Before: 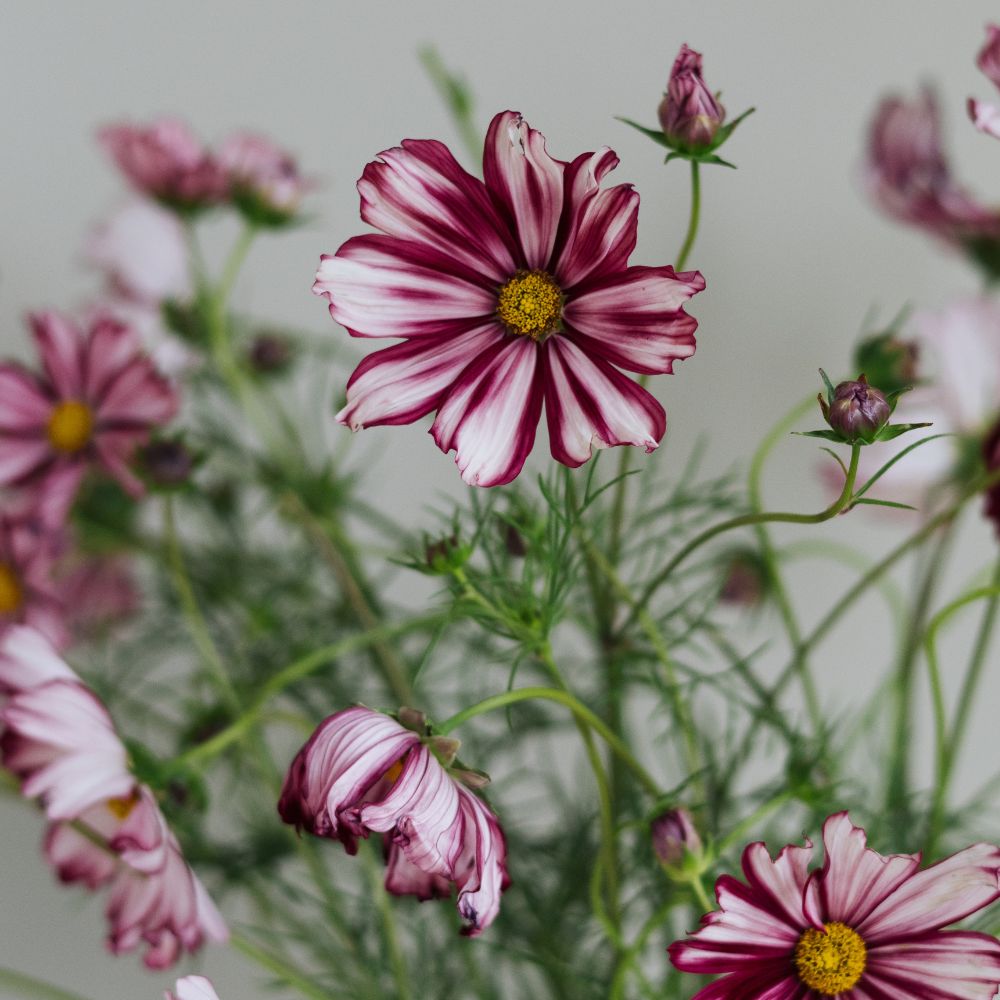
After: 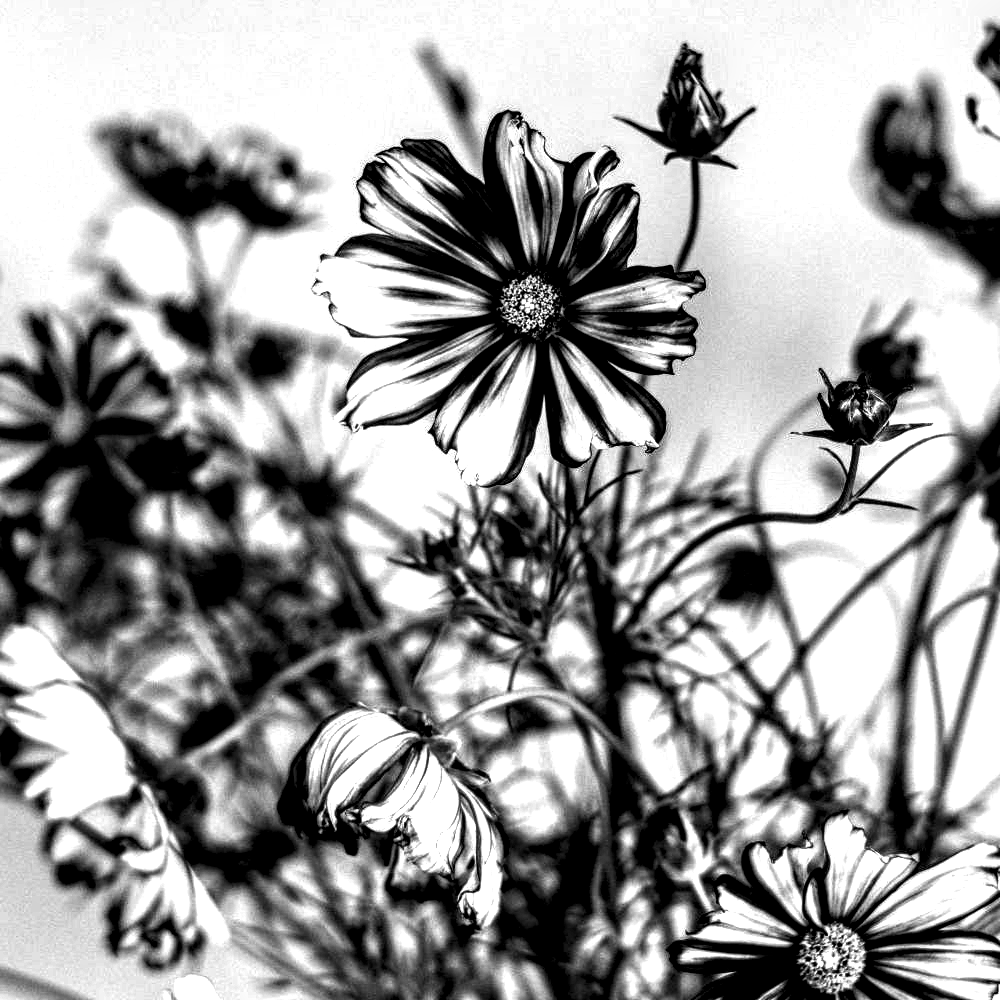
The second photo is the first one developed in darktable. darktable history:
color balance rgb: linear chroma grading › global chroma 25%, perceptual saturation grading › global saturation 45%, perceptual saturation grading › highlights -50%, perceptual saturation grading › shadows 30%, perceptual brilliance grading › global brilliance 18%, global vibrance 40%
white balance: red 1.05, blue 1.072
contrast brightness saturation: contrast -0.05, saturation -0.41
local contrast: highlights 115%, shadows 42%, detail 293%
tone curve: curves: ch0 [(0, 0) (0.8, 0.757) (1, 1)], color space Lab, linked channels, preserve colors none
tone equalizer: -8 EV -0.417 EV, -7 EV -0.389 EV, -6 EV -0.333 EV, -5 EV -0.222 EV, -3 EV 0.222 EV, -2 EV 0.333 EV, -1 EV 0.389 EV, +0 EV 0.417 EV, edges refinement/feathering 500, mask exposure compensation -1.57 EV, preserve details no
monochrome: on, module defaults
